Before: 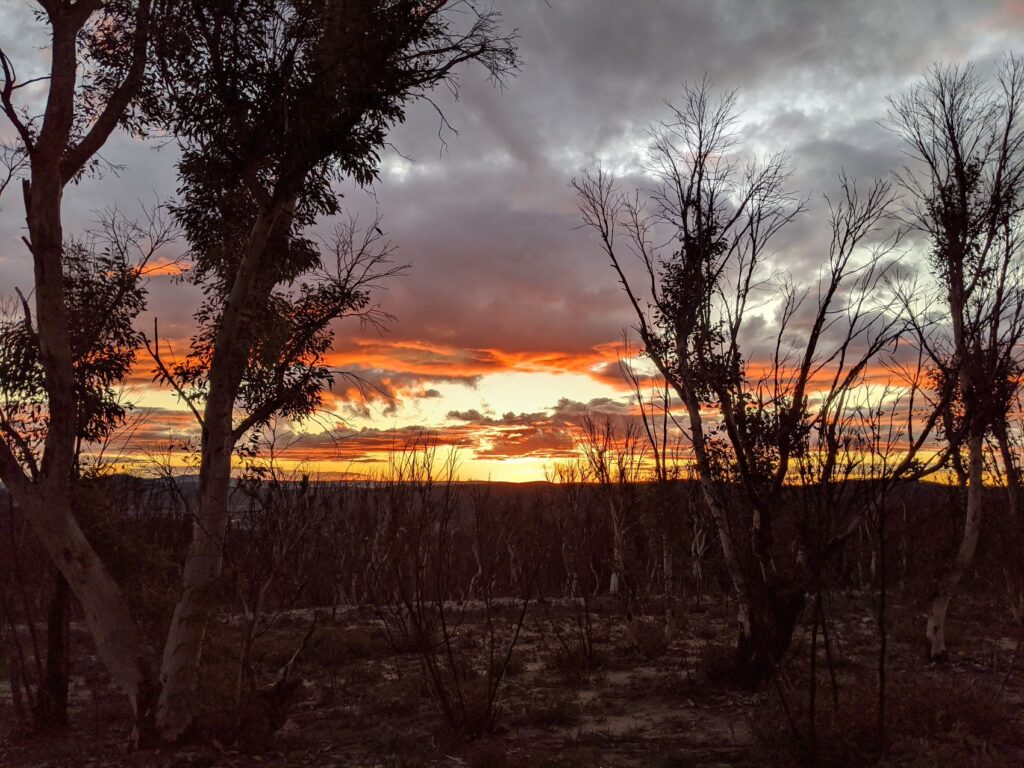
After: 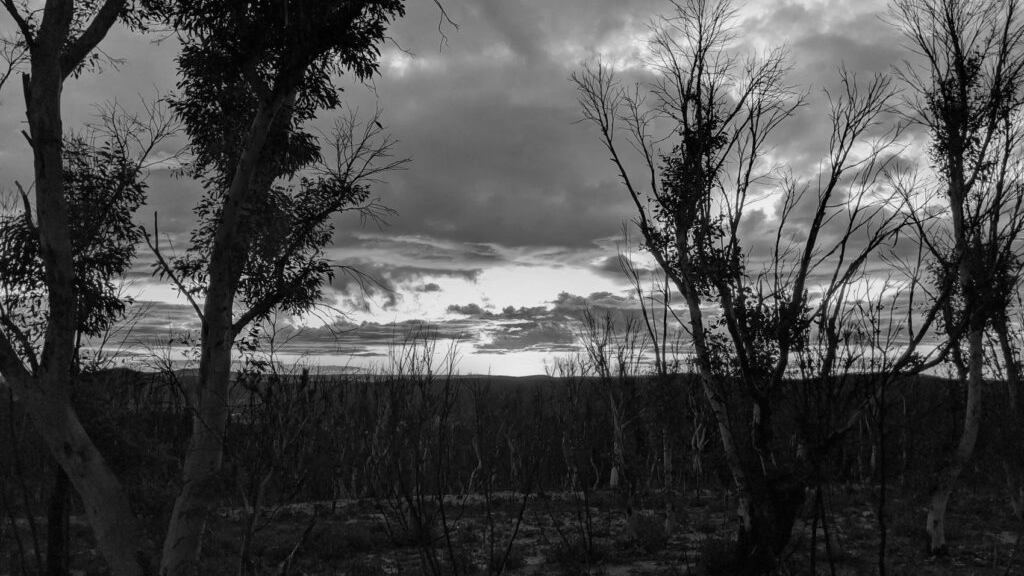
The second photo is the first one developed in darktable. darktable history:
crop: top 13.819%, bottom 11.169%
monochrome: a -92.57, b 58.91
